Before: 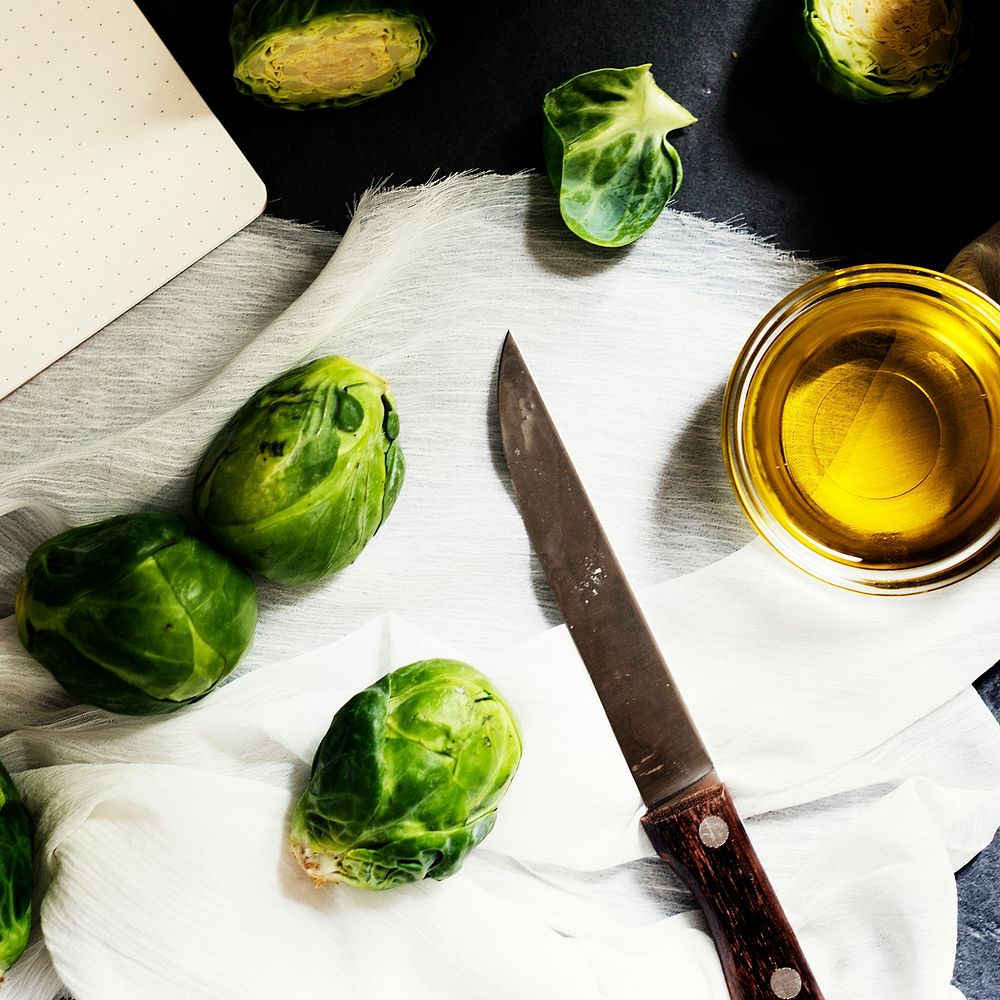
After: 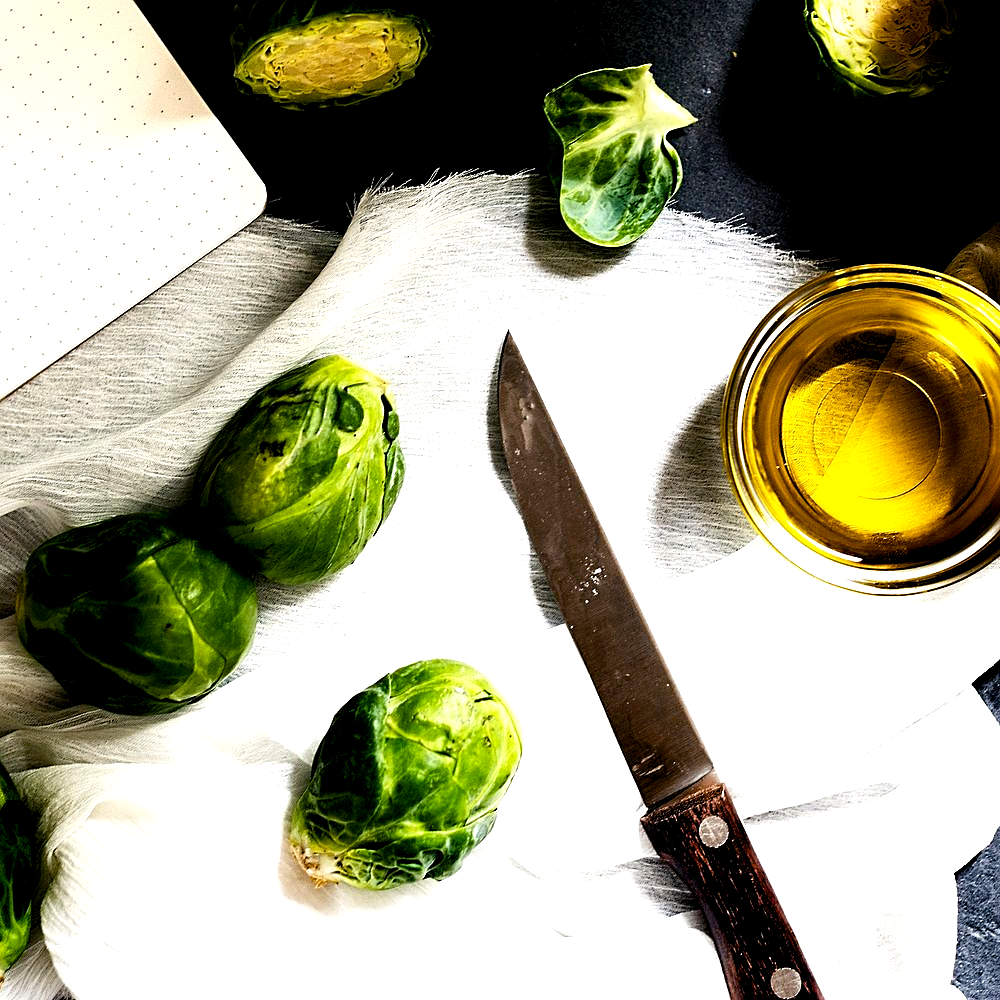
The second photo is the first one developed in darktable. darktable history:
sharpen: on, module defaults
color balance rgb: highlights gain › chroma 0.281%, highlights gain › hue 329.7°, global offset › luminance -0.849%, perceptual saturation grading › global saturation 27.586%, perceptual saturation grading › highlights -24.927%, perceptual saturation grading › shadows 24.452%, perceptual brilliance grading › highlights 14.142%, perceptual brilliance grading › shadows -19.284%
contrast brightness saturation: saturation -0.064
